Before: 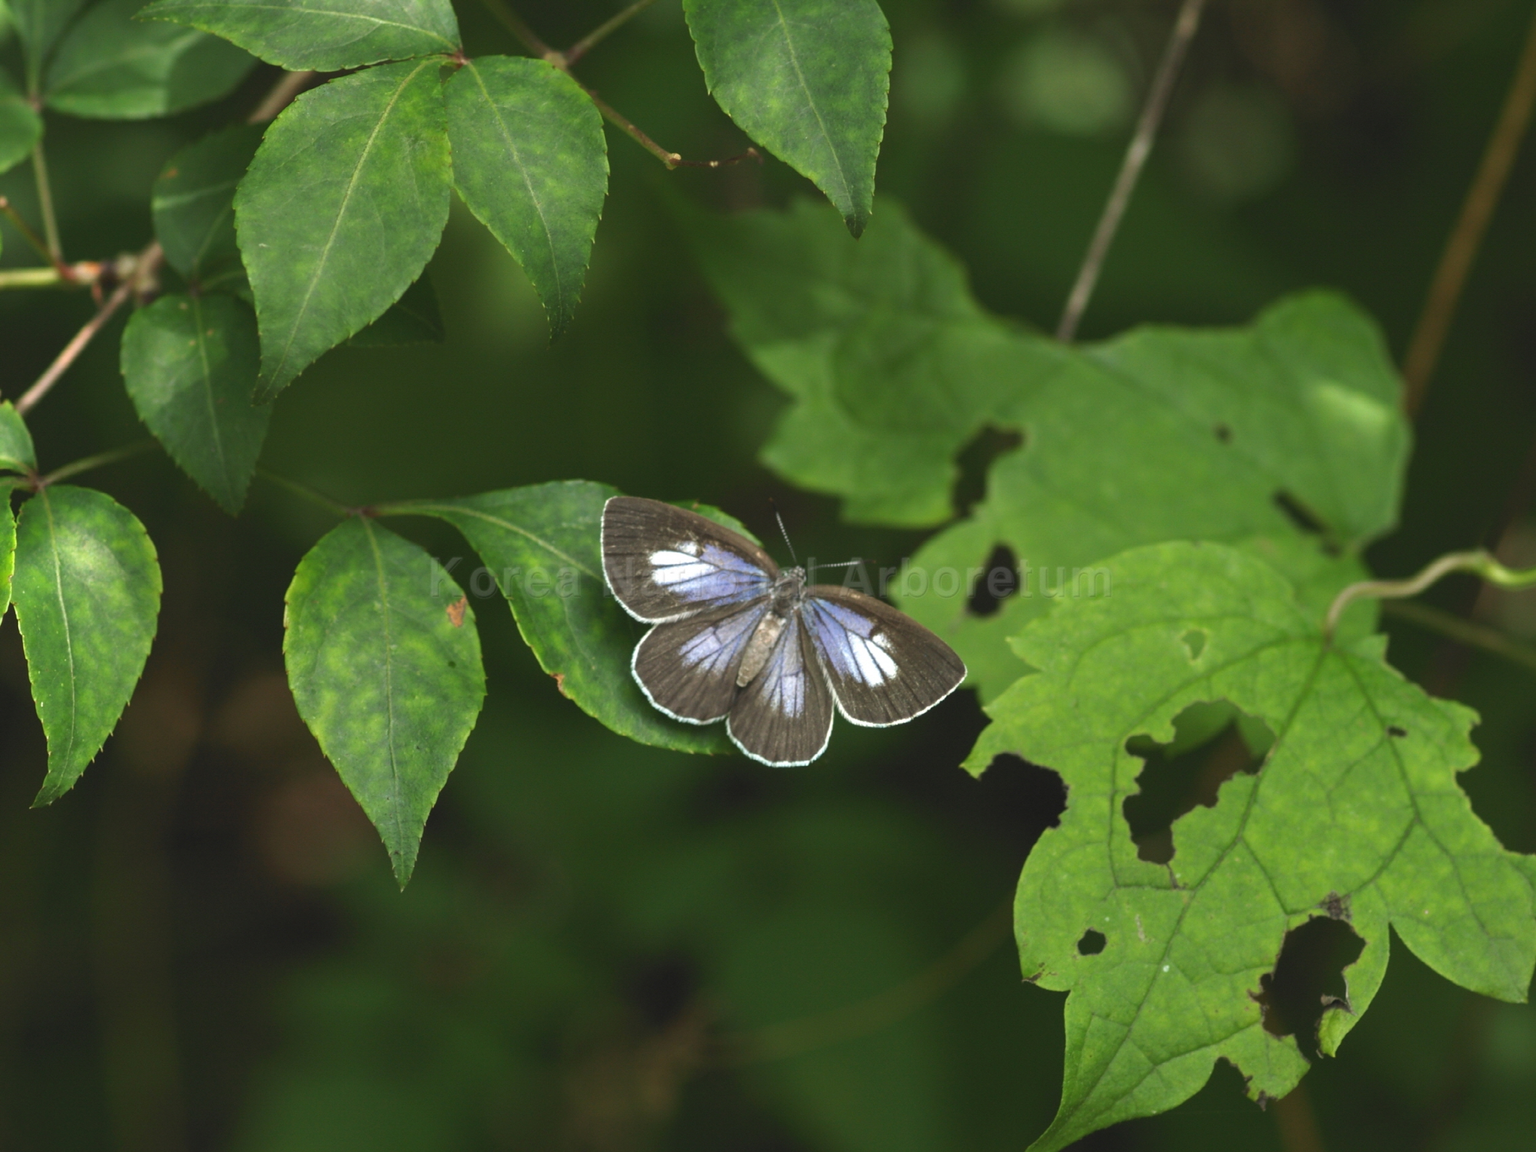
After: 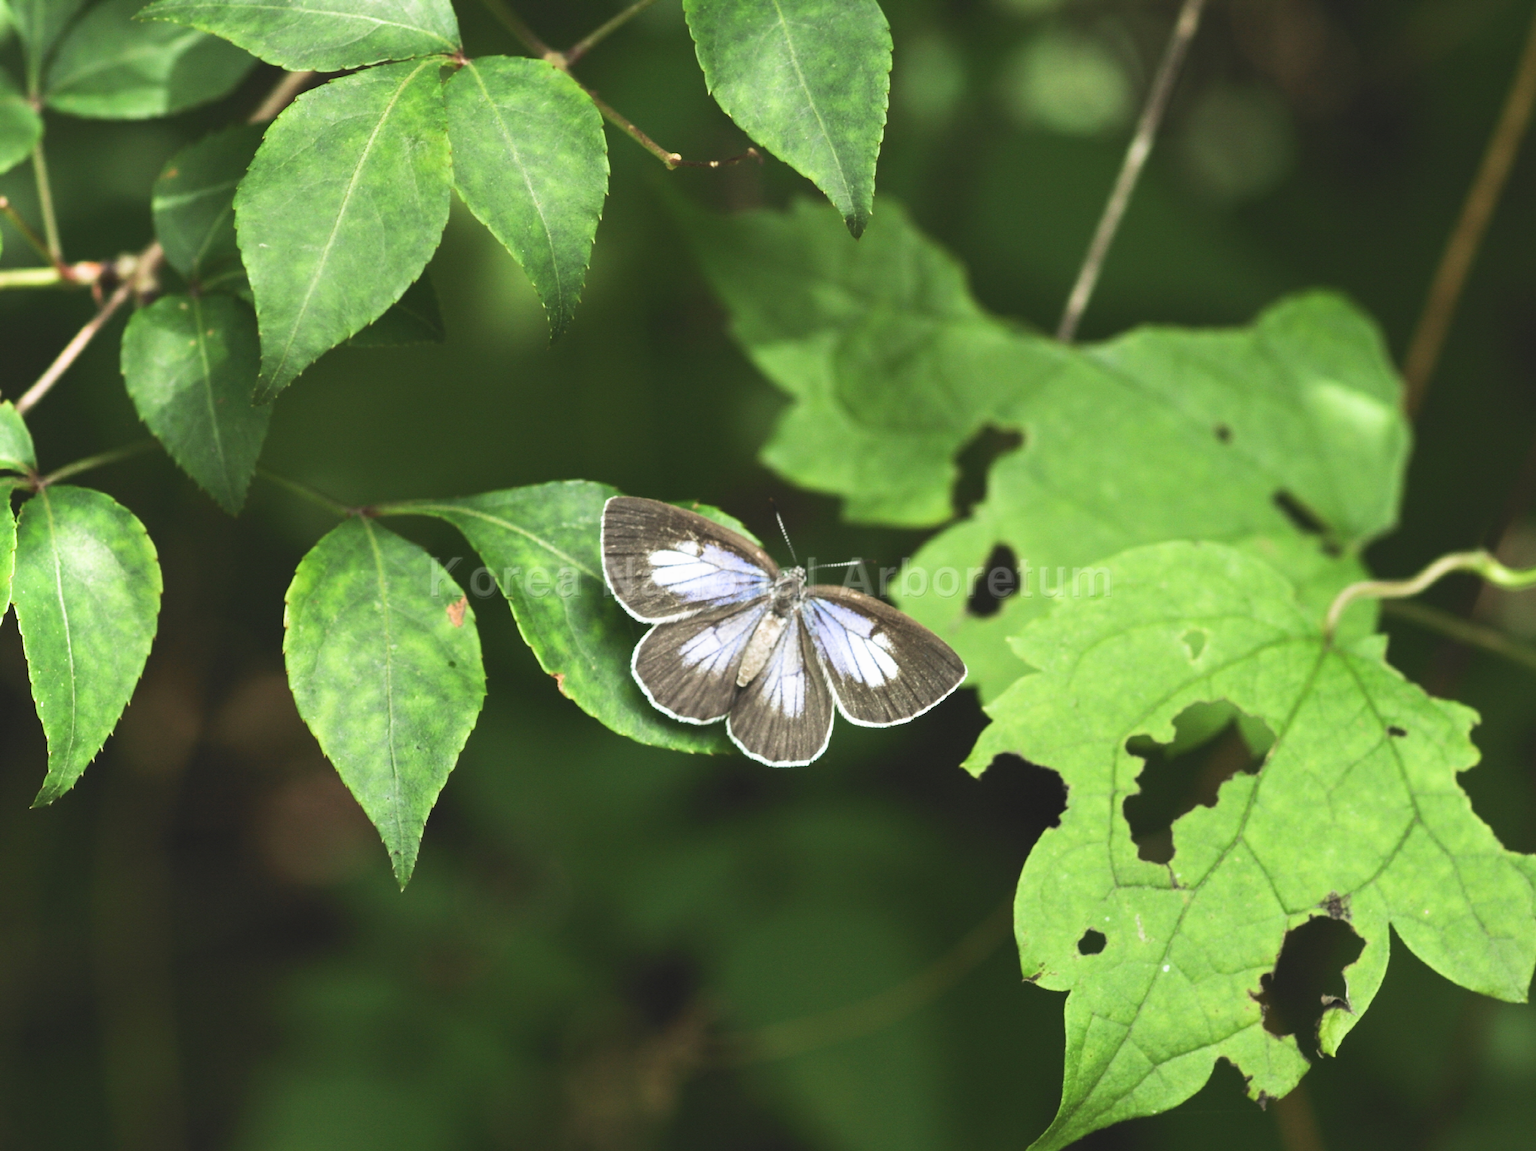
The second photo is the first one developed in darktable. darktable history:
sigmoid: contrast 1.22, skew 0.65
exposure: black level correction -0.002, exposure 0.708 EV, compensate exposure bias true, compensate highlight preservation false
color zones: curves: ch0 [(0.068, 0.464) (0.25, 0.5) (0.48, 0.508) (0.75, 0.536) (0.886, 0.476) (0.967, 0.456)]; ch1 [(0.066, 0.456) (0.25, 0.5) (0.616, 0.508) (0.746, 0.56) (0.934, 0.444)]
tone equalizer: -8 EV -0.75 EV, -7 EV -0.7 EV, -6 EV -0.6 EV, -5 EV -0.4 EV, -3 EV 0.4 EV, -2 EV 0.6 EV, -1 EV 0.7 EV, +0 EV 0.75 EV, edges refinement/feathering 500, mask exposure compensation -1.57 EV, preserve details no
